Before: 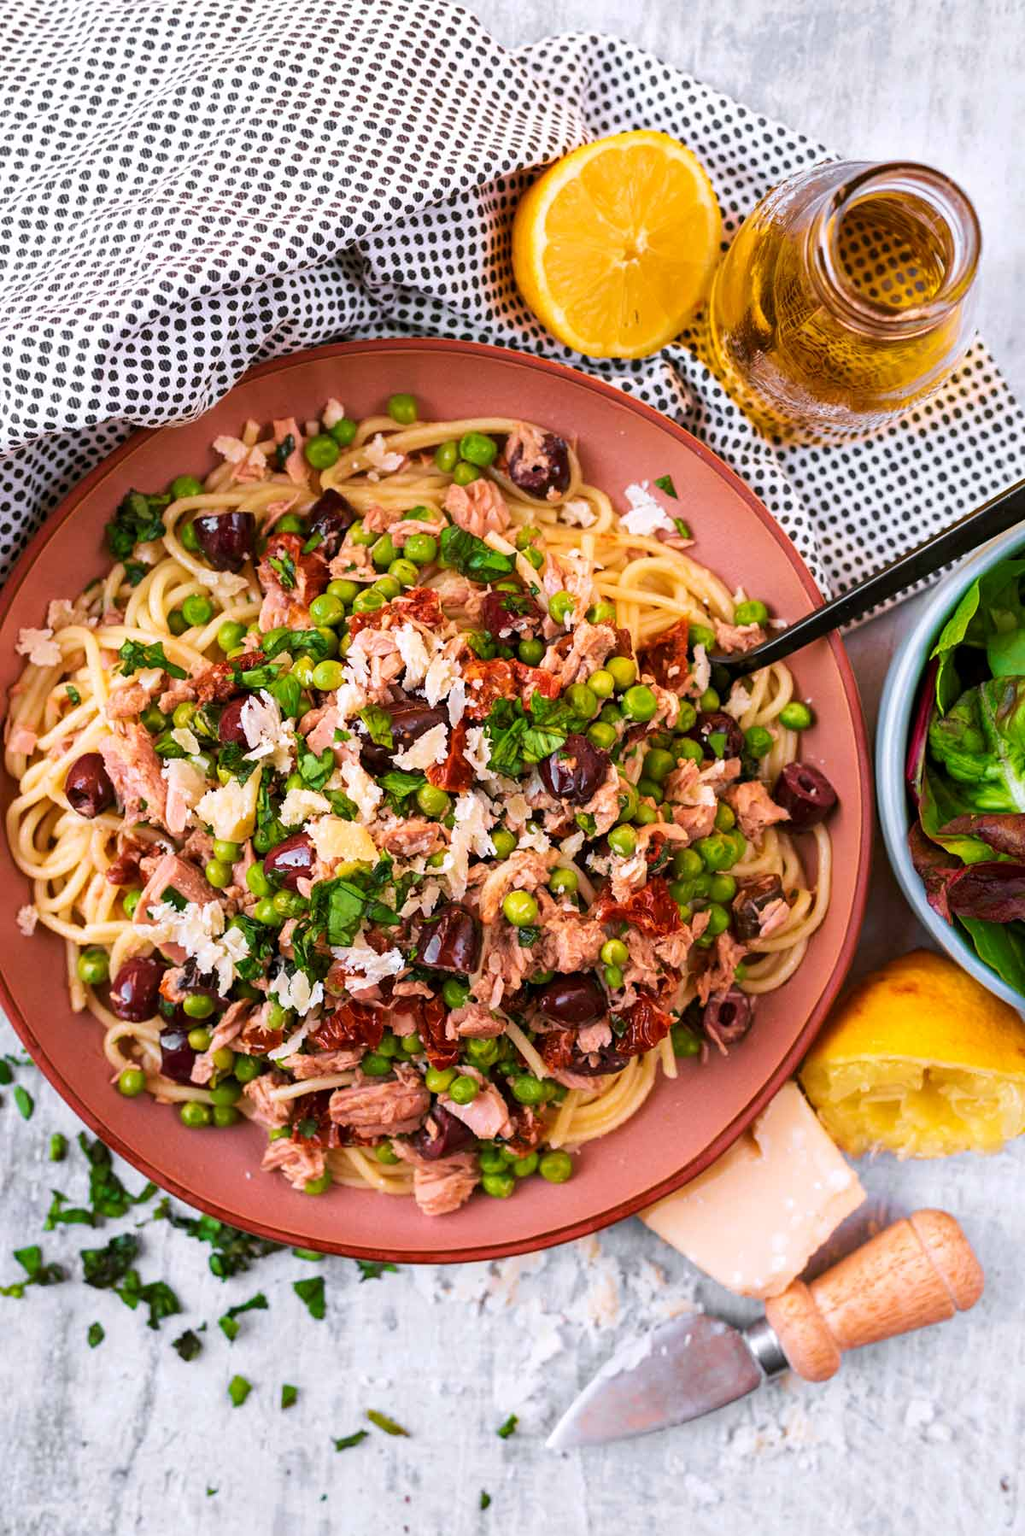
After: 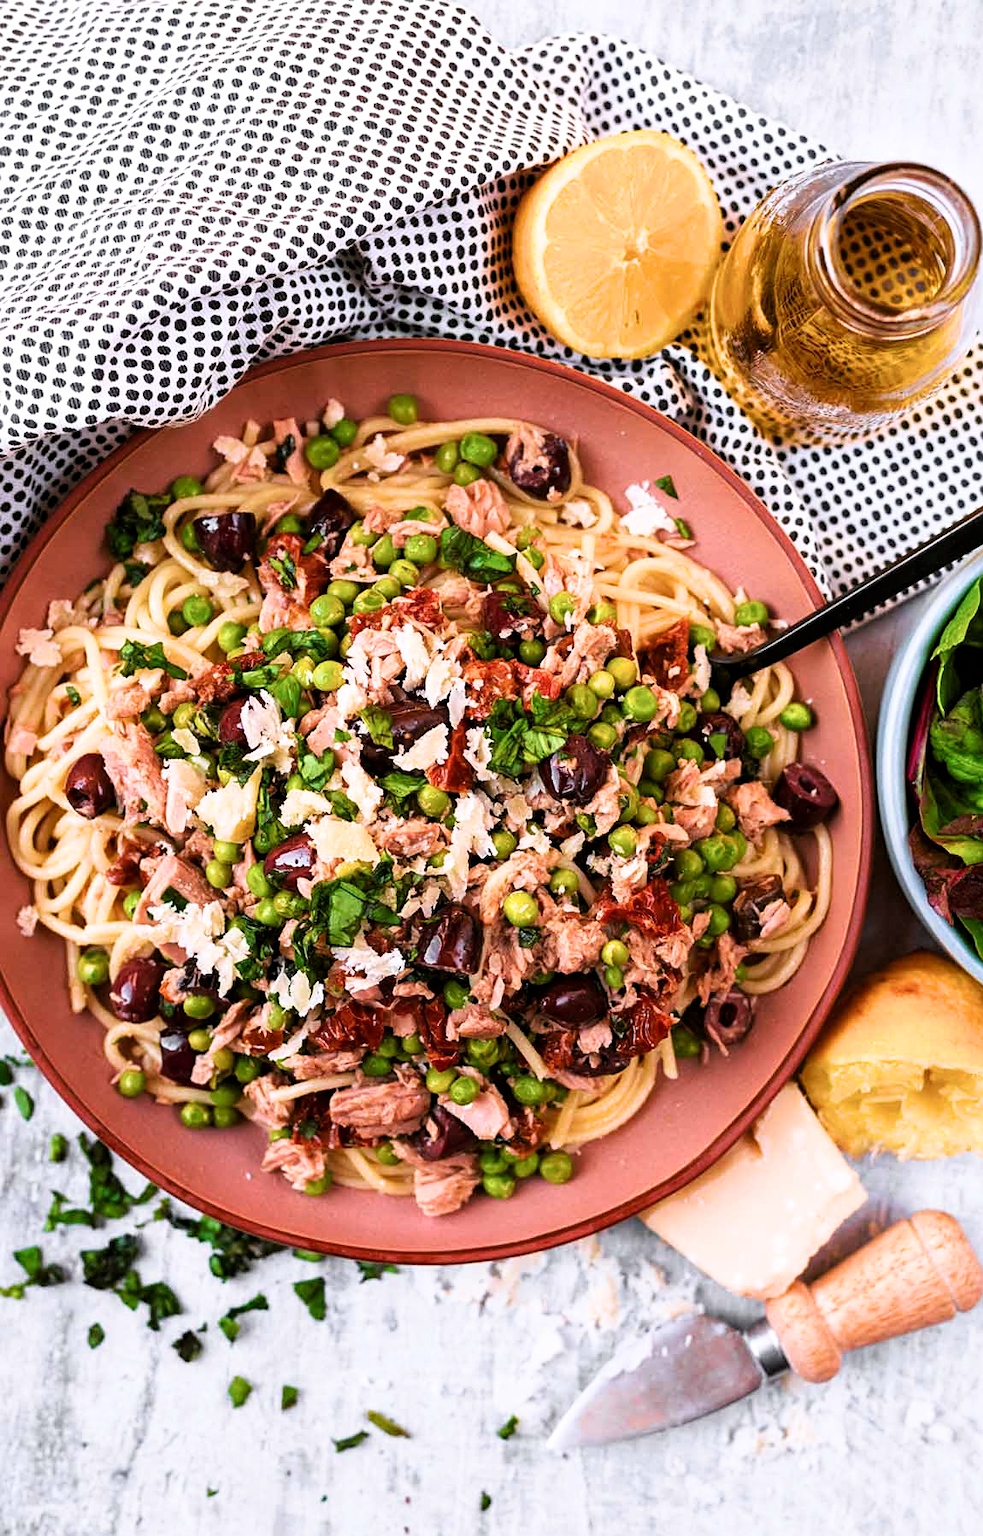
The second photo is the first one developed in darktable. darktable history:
filmic rgb: black relative exposure -8.02 EV, white relative exposure 2.45 EV, threshold 3 EV, hardness 6.37, enable highlight reconstruction true
sharpen: amount 0.215
crop: right 4.047%, bottom 0.016%
